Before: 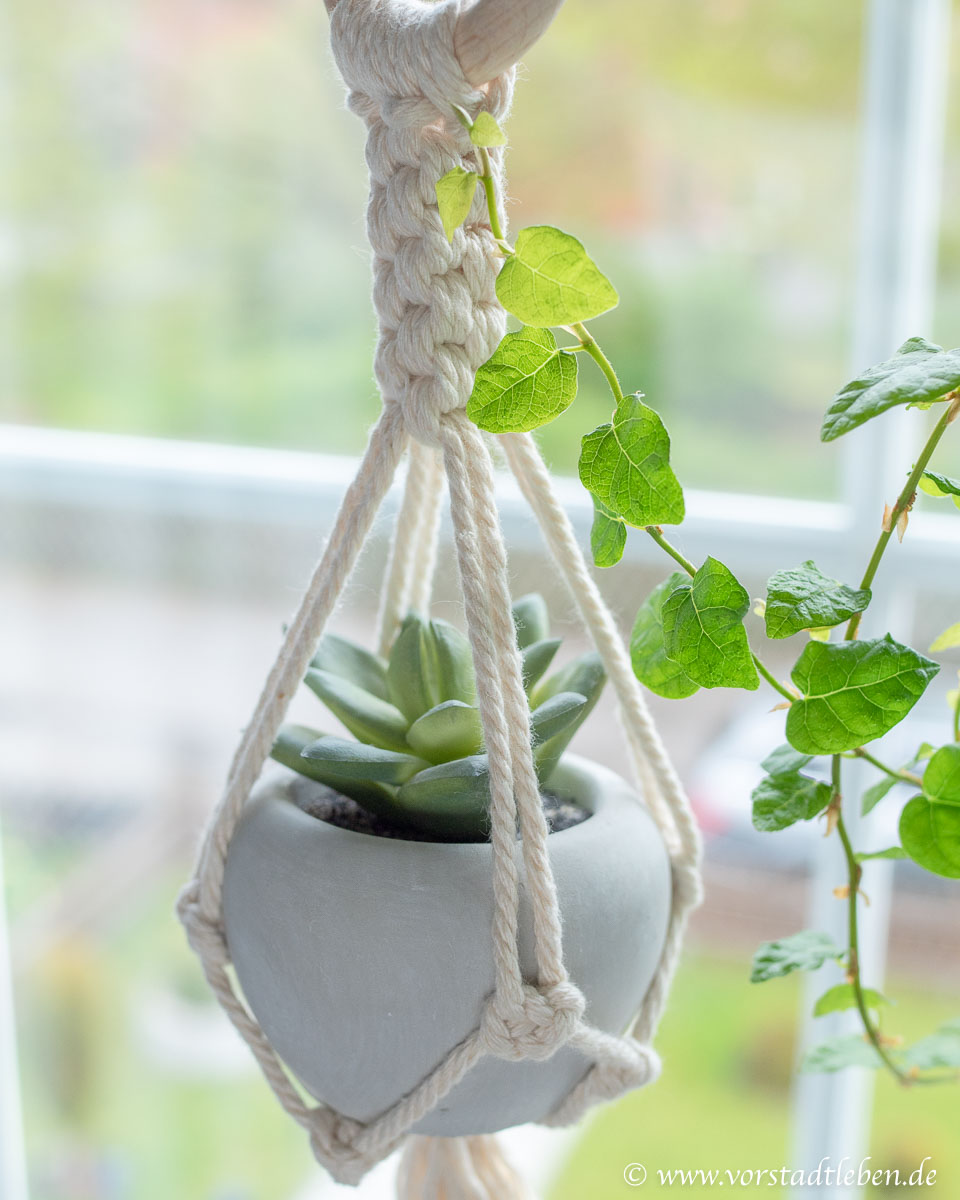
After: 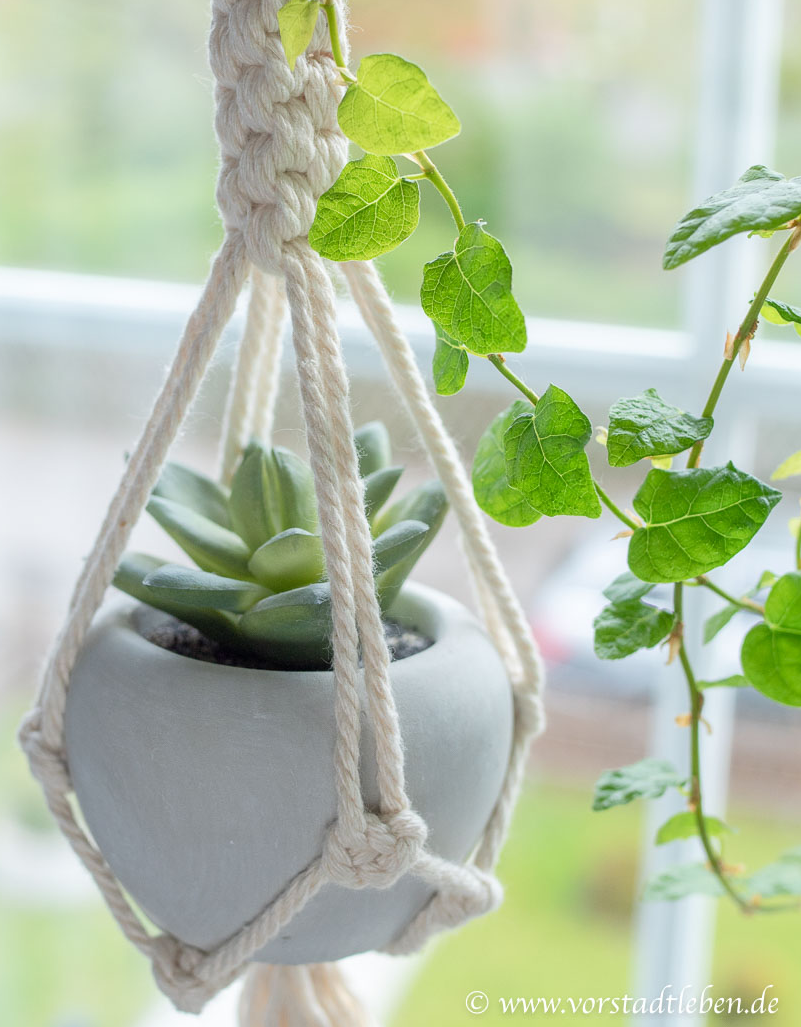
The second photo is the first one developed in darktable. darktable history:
crop: left 16.521%, top 14.365%
